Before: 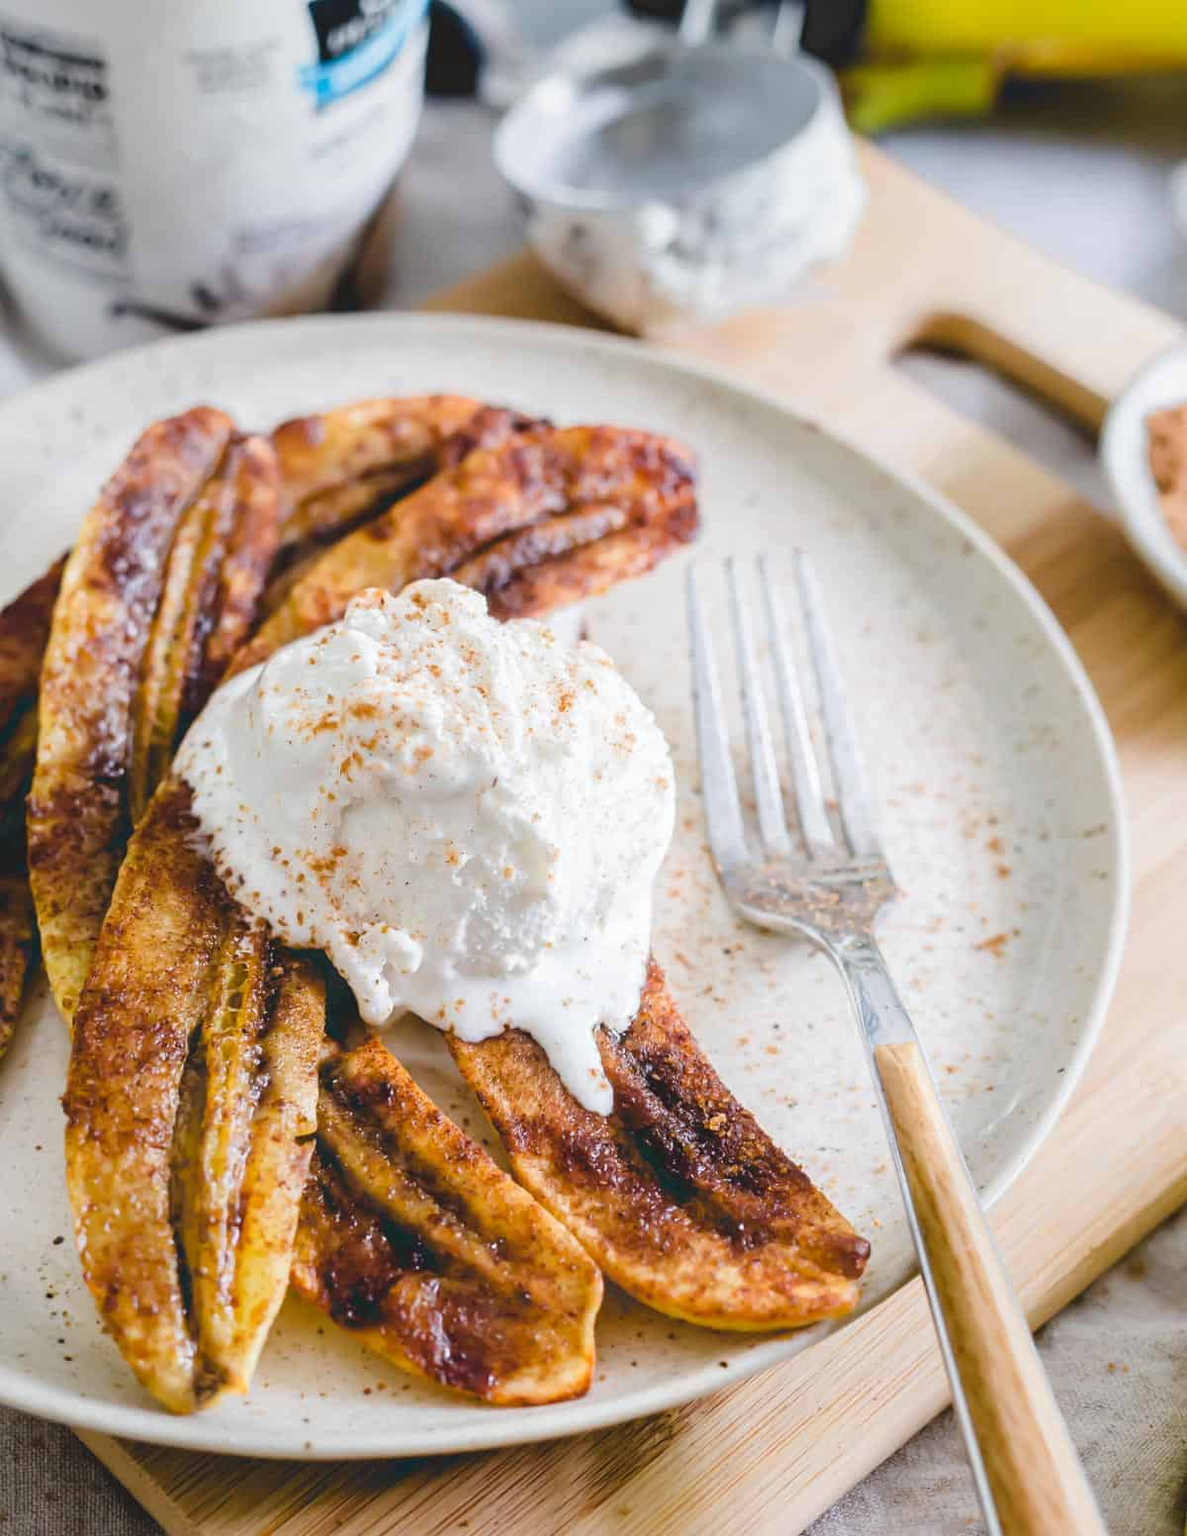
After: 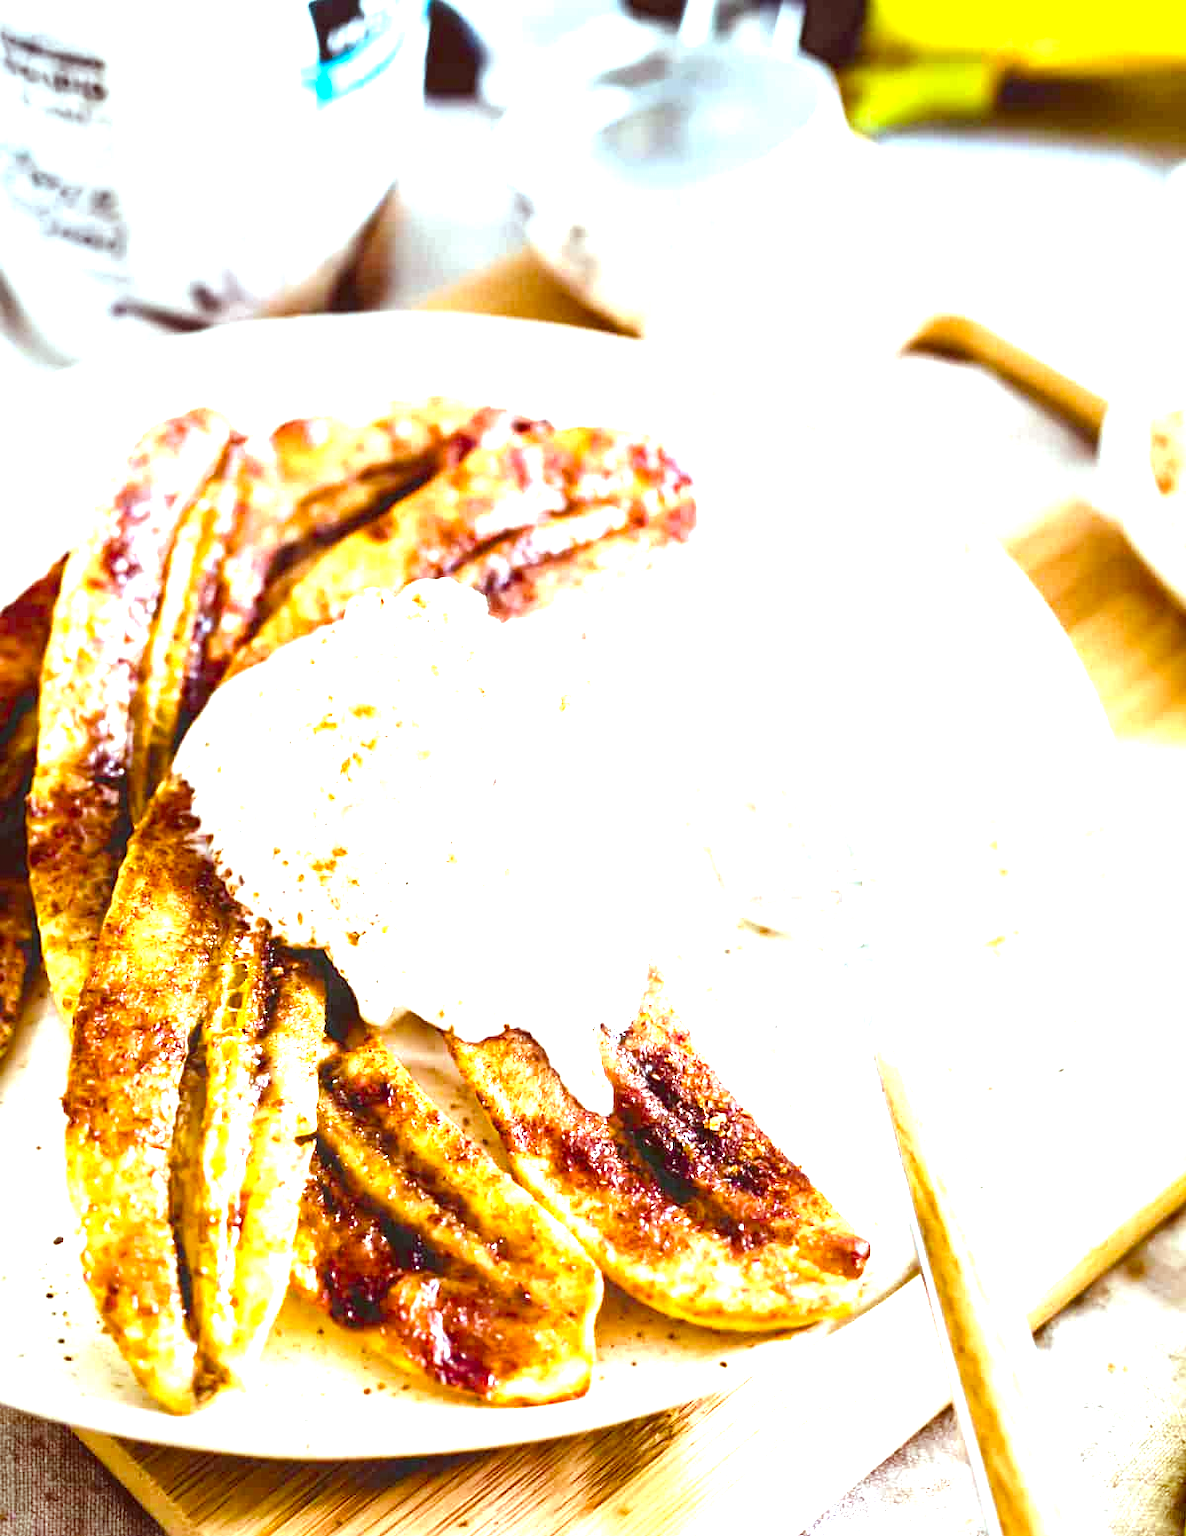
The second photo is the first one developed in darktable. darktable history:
color balance rgb: perceptual saturation grading › global saturation 45.691%, perceptual saturation grading › highlights -50.195%, perceptual saturation grading › shadows 31.224%, perceptual brilliance grading › global brilliance -5.203%, perceptual brilliance grading › highlights 24.332%, perceptual brilliance grading › mid-tones 7.05%, perceptual brilliance grading › shadows -4.626%, global vibrance 9.866%
tone equalizer: -8 EV -0.742 EV, -7 EV -0.676 EV, -6 EV -0.566 EV, -5 EV -0.424 EV, -3 EV 0.392 EV, -2 EV 0.6 EV, -1 EV 0.675 EV, +0 EV 0.747 EV
color correction: highlights a* -6.96, highlights b* -0.185, shadows a* 20.1, shadows b* 12.1
exposure: black level correction 0.001, exposure 0.498 EV, compensate highlight preservation false
